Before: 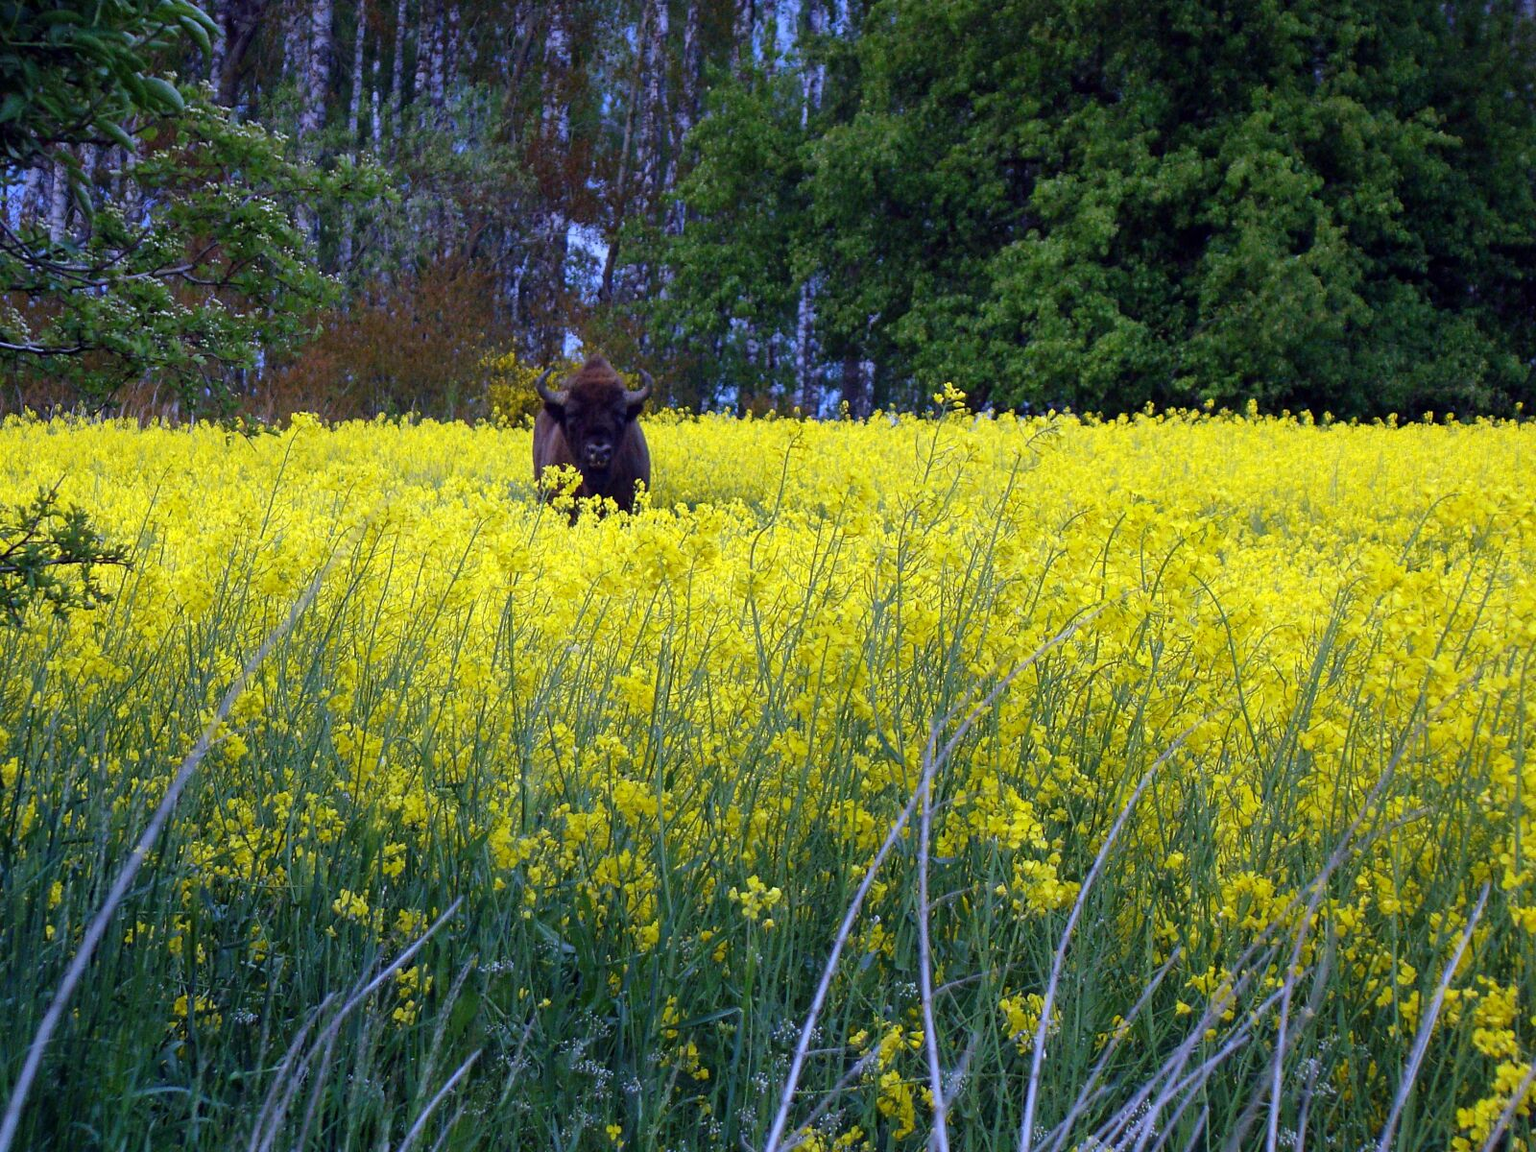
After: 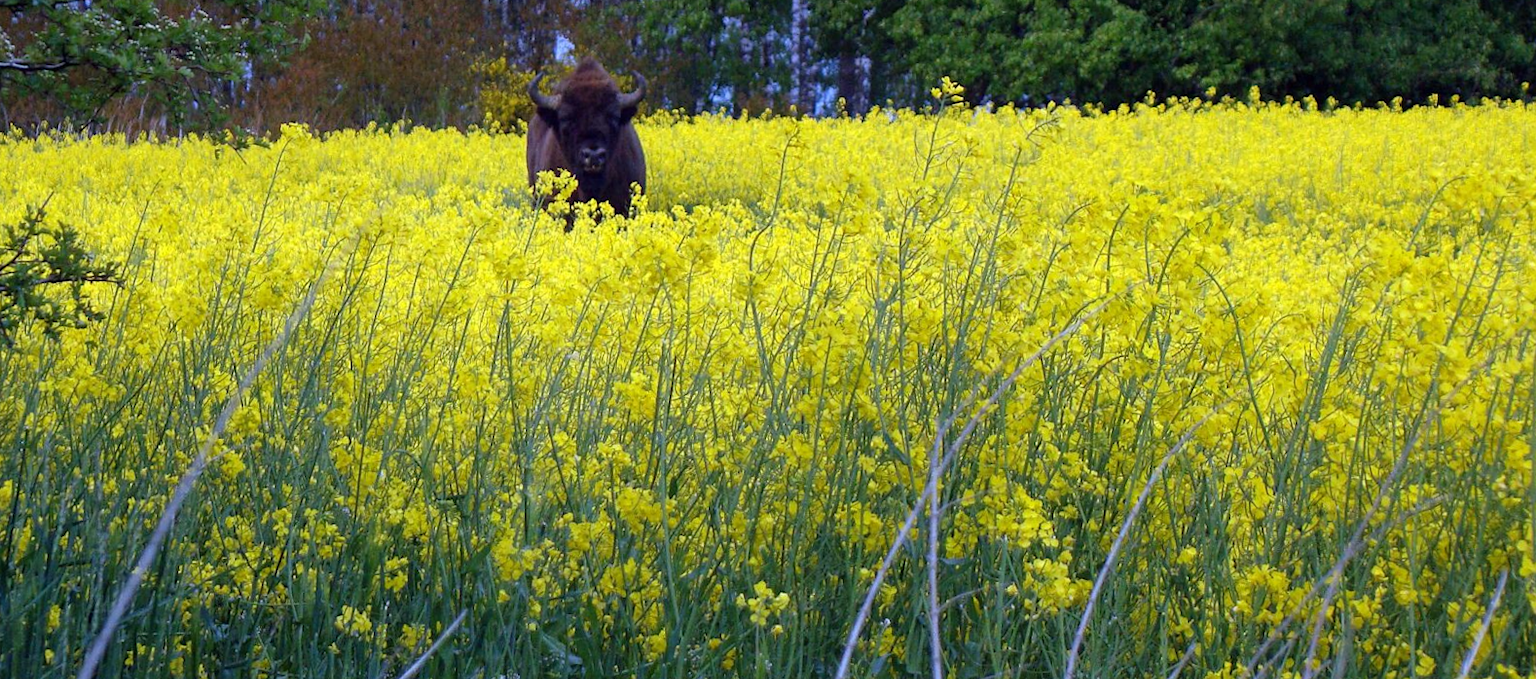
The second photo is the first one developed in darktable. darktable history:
crop and rotate: top 25.357%, bottom 13.942%
rotate and perspective: rotation -1.42°, crop left 0.016, crop right 0.984, crop top 0.035, crop bottom 0.965
